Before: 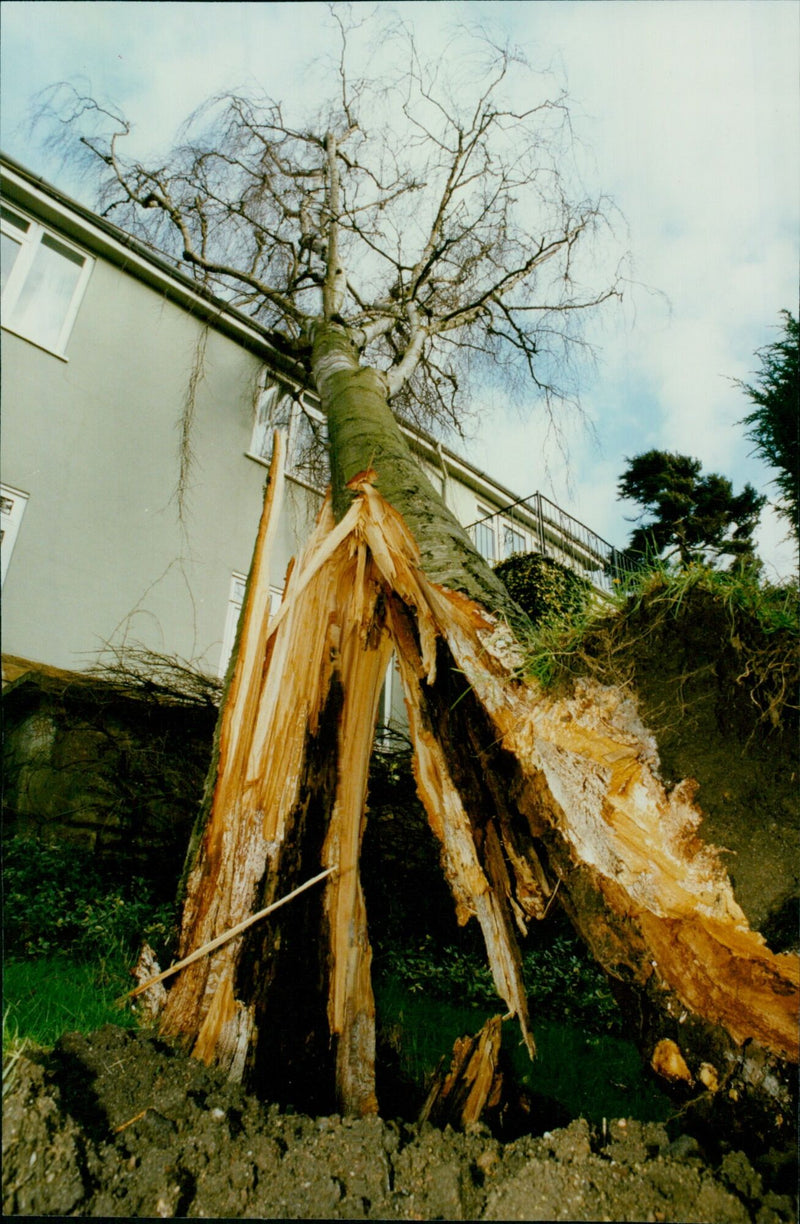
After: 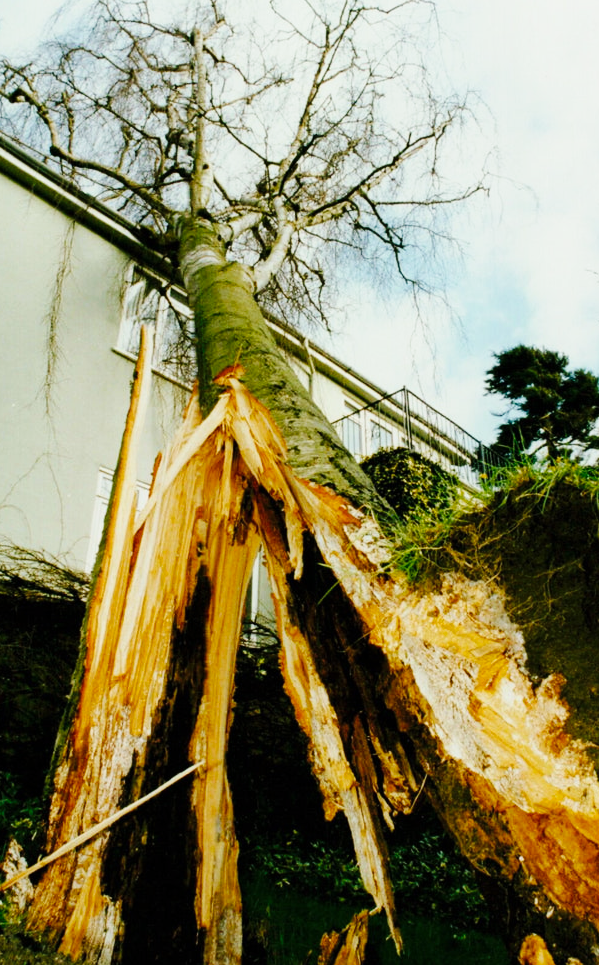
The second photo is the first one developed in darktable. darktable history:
crop: left 16.714%, top 8.611%, right 8.375%, bottom 12.532%
base curve: curves: ch0 [(0, 0) (0.032, 0.025) (0.121, 0.166) (0.206, 0.329) (0.605, 0.79) (1, 1)], preserve colors none
